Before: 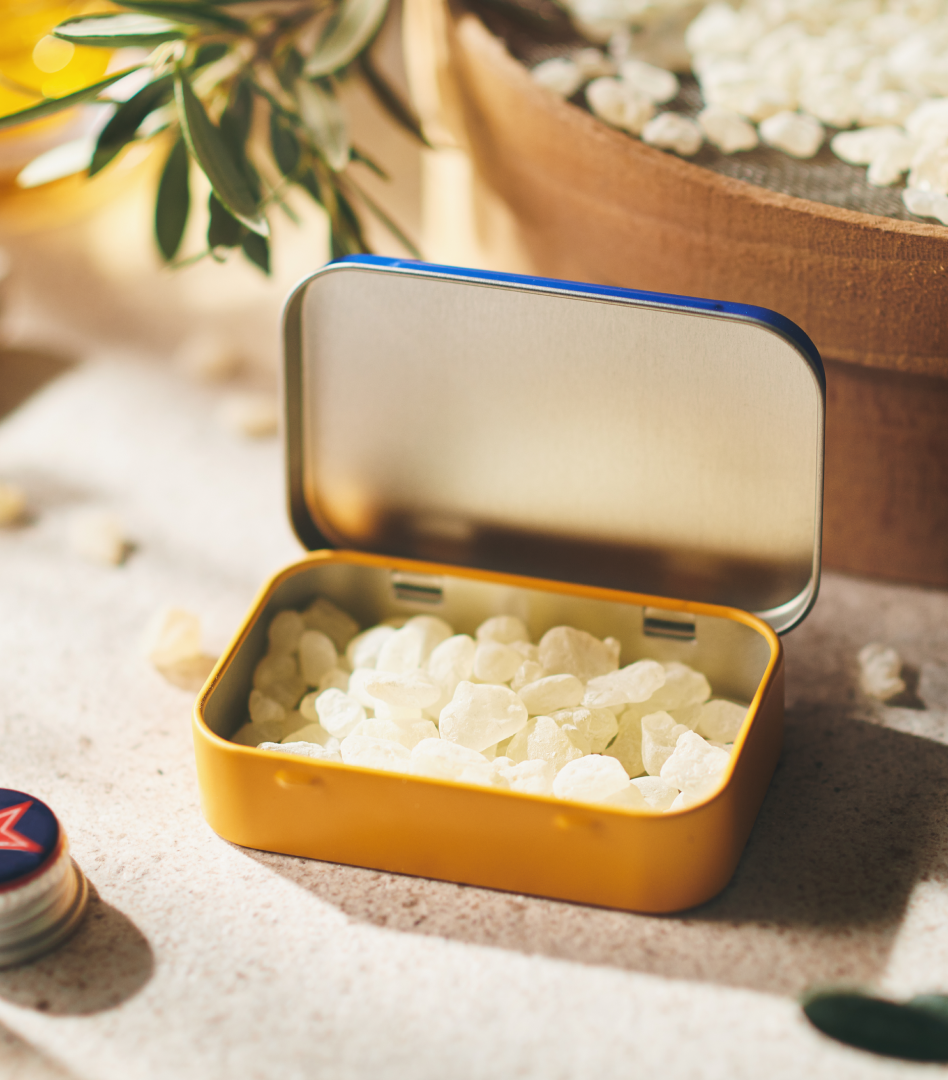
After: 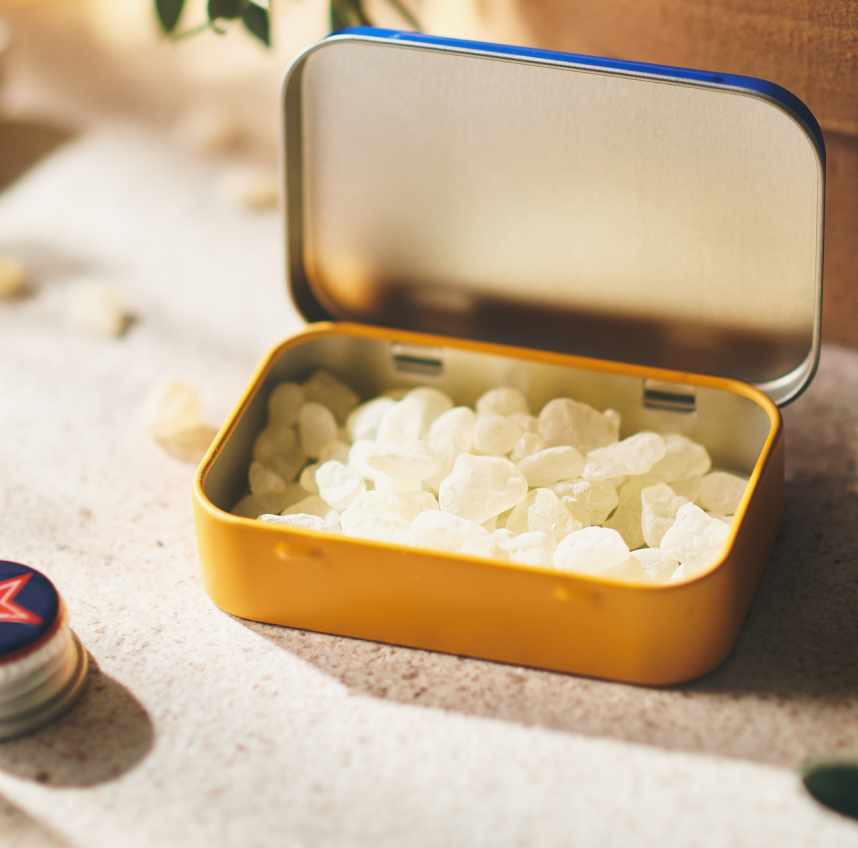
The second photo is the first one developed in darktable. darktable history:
crop: top 21.159%, right 9.436%, bottom 0.265%
tone equalizer: on, module defaults
